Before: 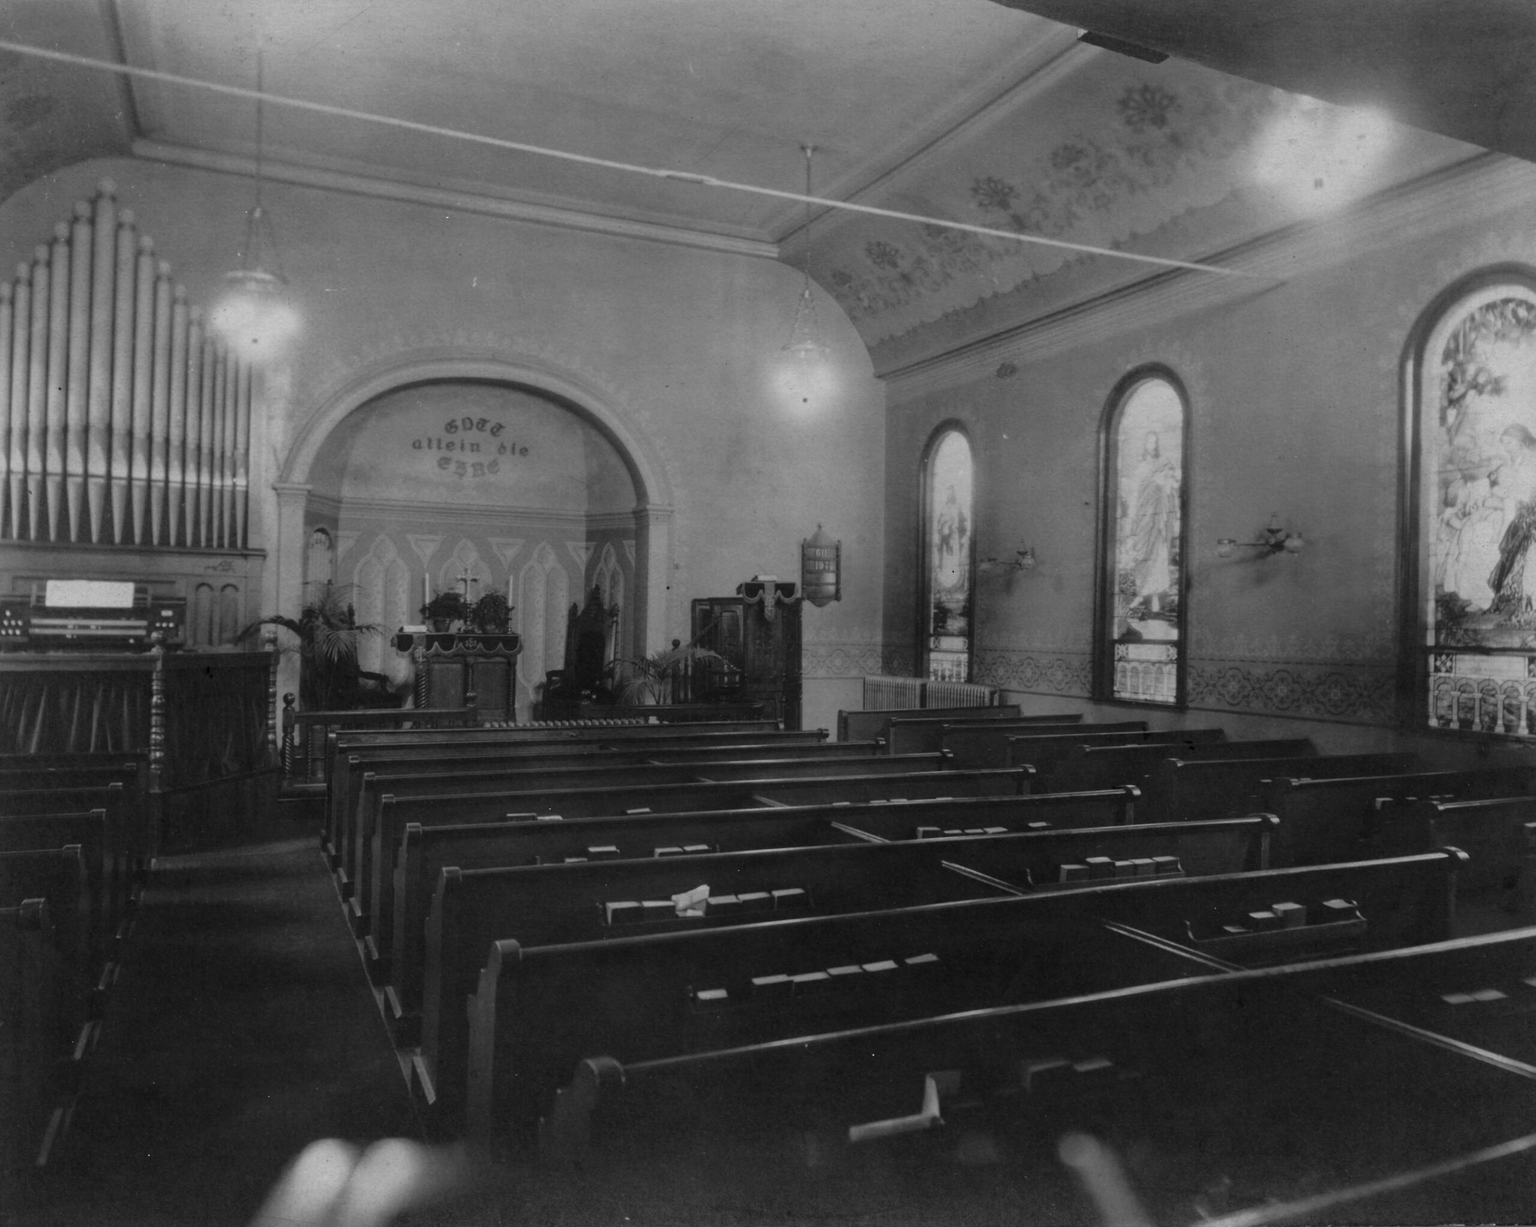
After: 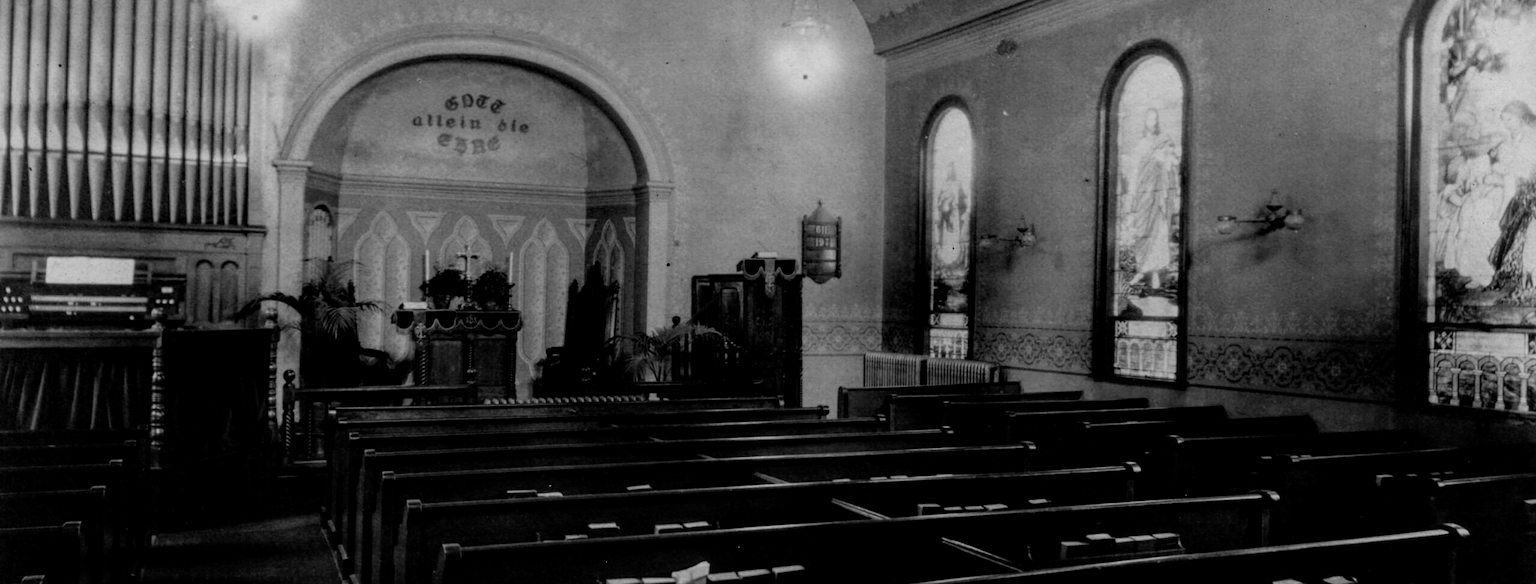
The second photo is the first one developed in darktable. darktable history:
crop and rotate: top 26.379%, bottom 25.989%
local contrast: on, module defaults
filmic rgb: black relative exposure -5.01 EV, white relative exposure 3.53 EV, hardness 3.19, contrast 1.396, highlights saturation mix -29.48%
